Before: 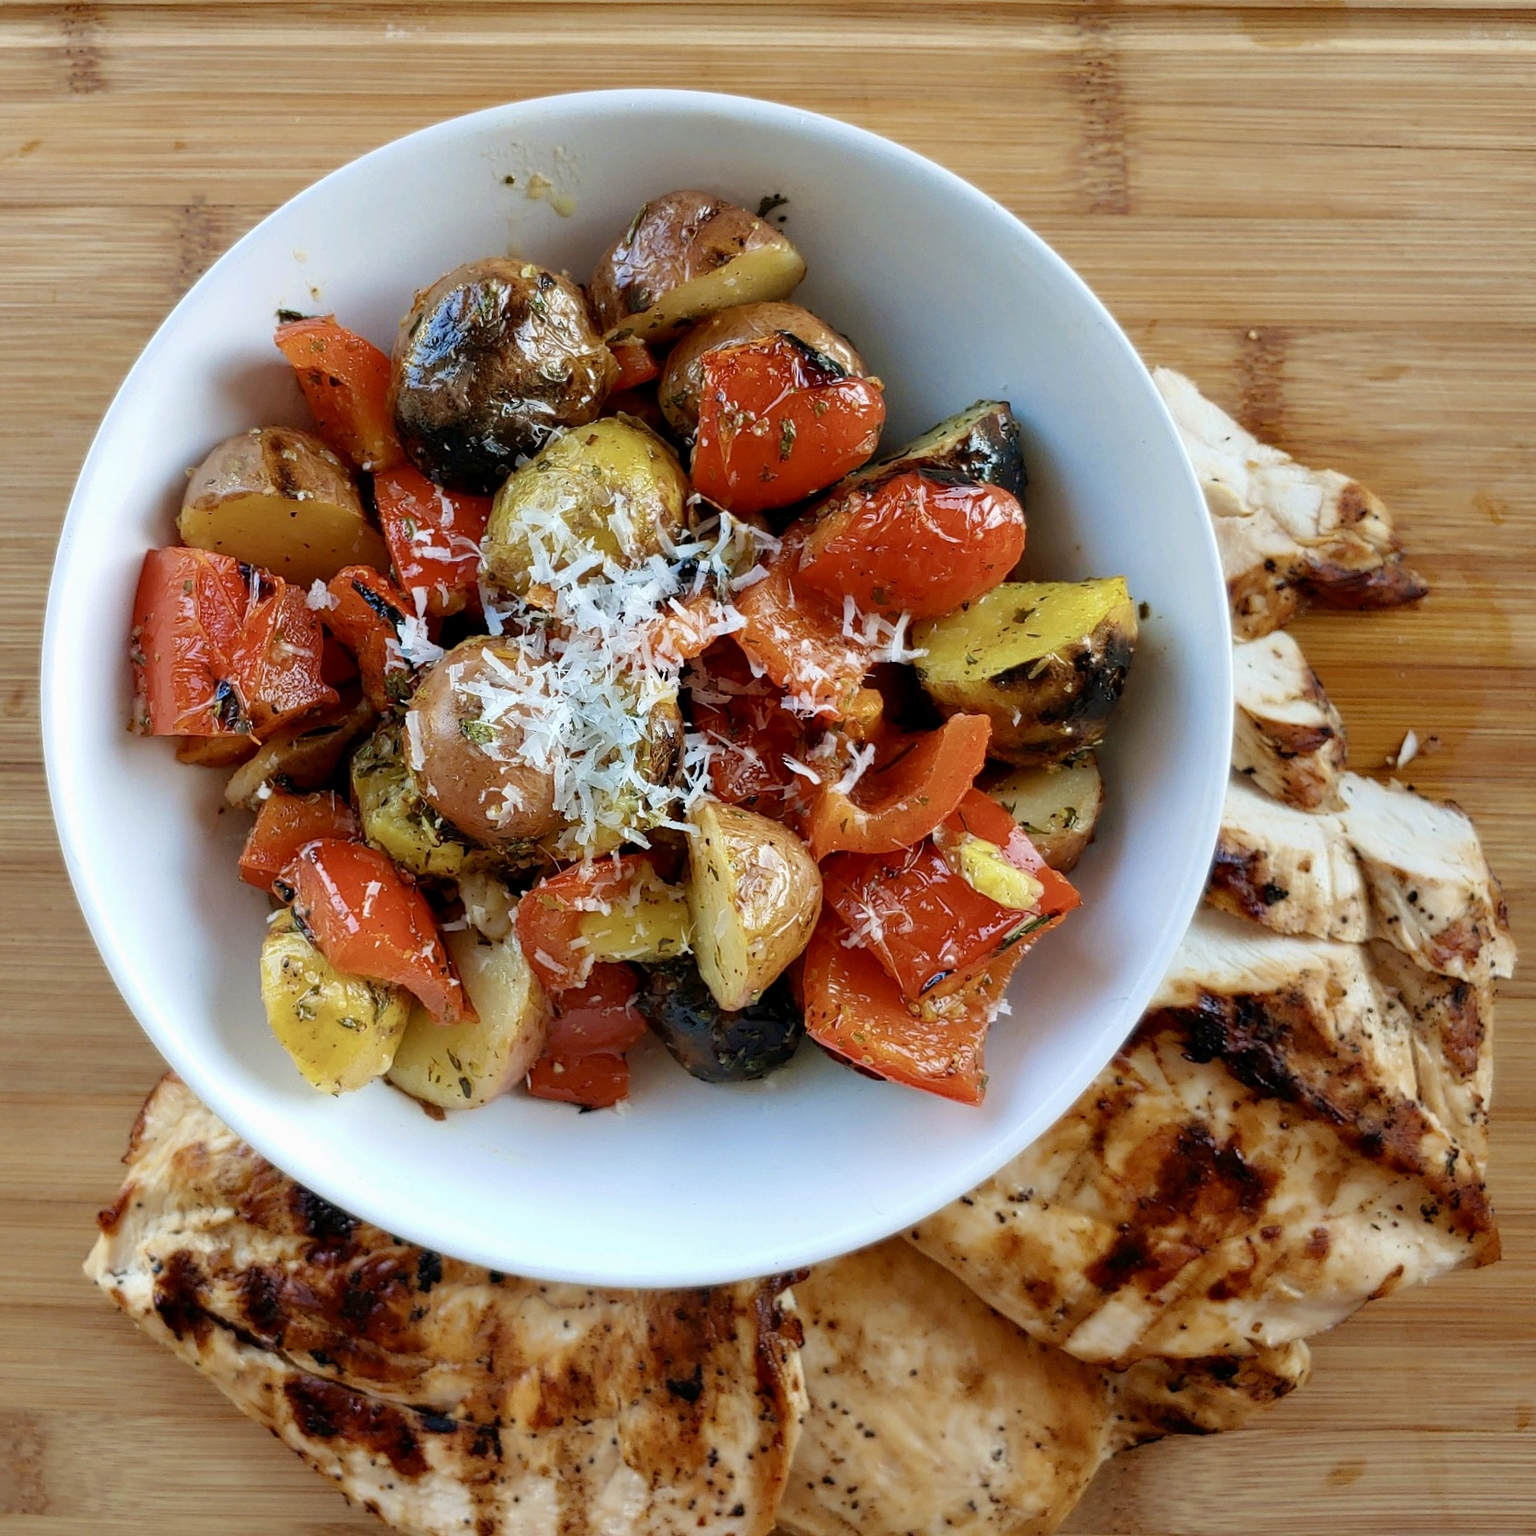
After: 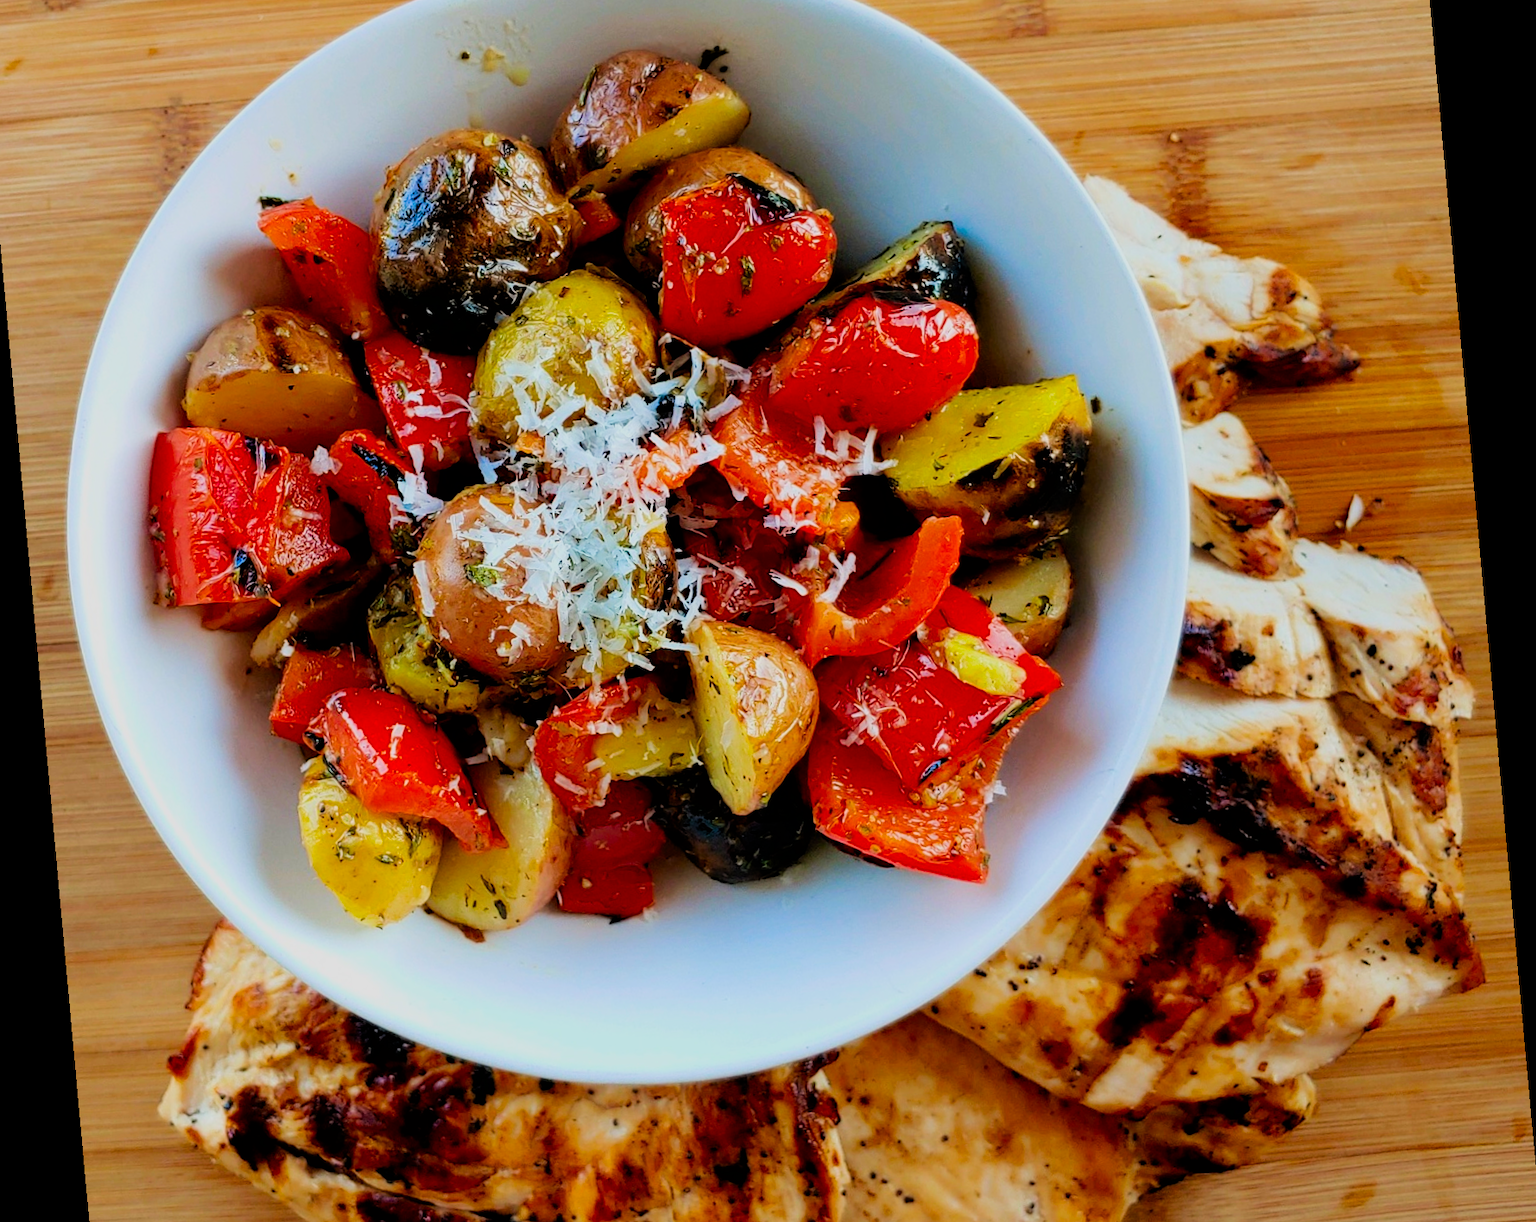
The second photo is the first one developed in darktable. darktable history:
crop and rotate: left 1.814%, top 12.818%, right 0.25%, bottom 9.225%
contrast brightness saturation: saturation 0.5
rotate and perspective: rotation -5.2°, automatic cropping off
filmic rgb: black relative exposure -5 EV, hardness 2.88, contrast 1.2, highlights saturation mix -30%
